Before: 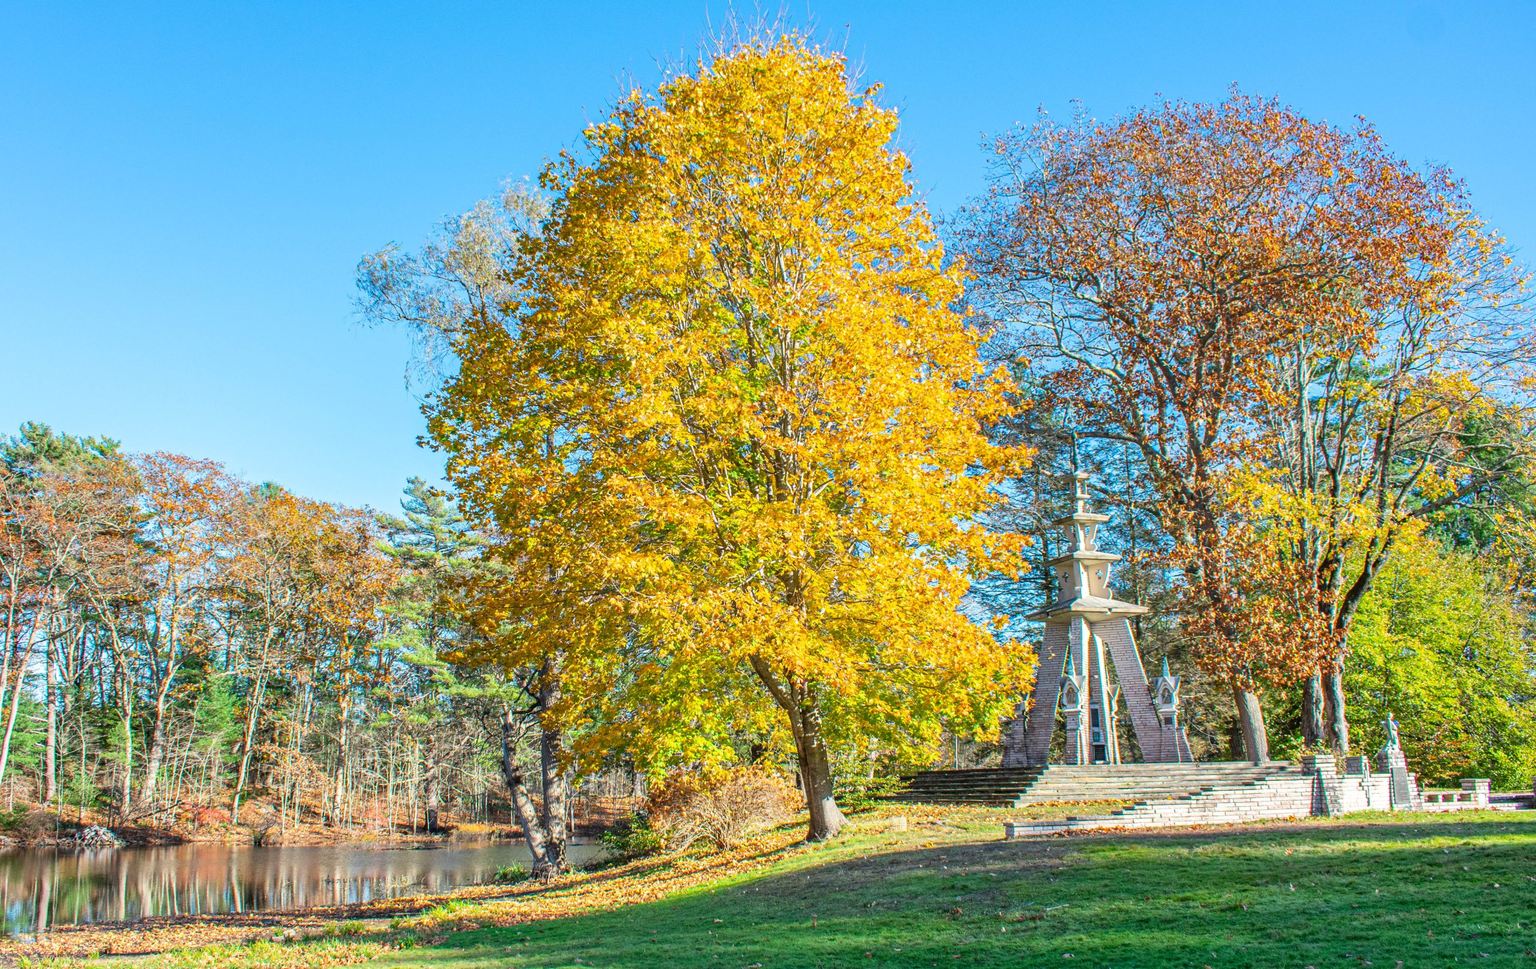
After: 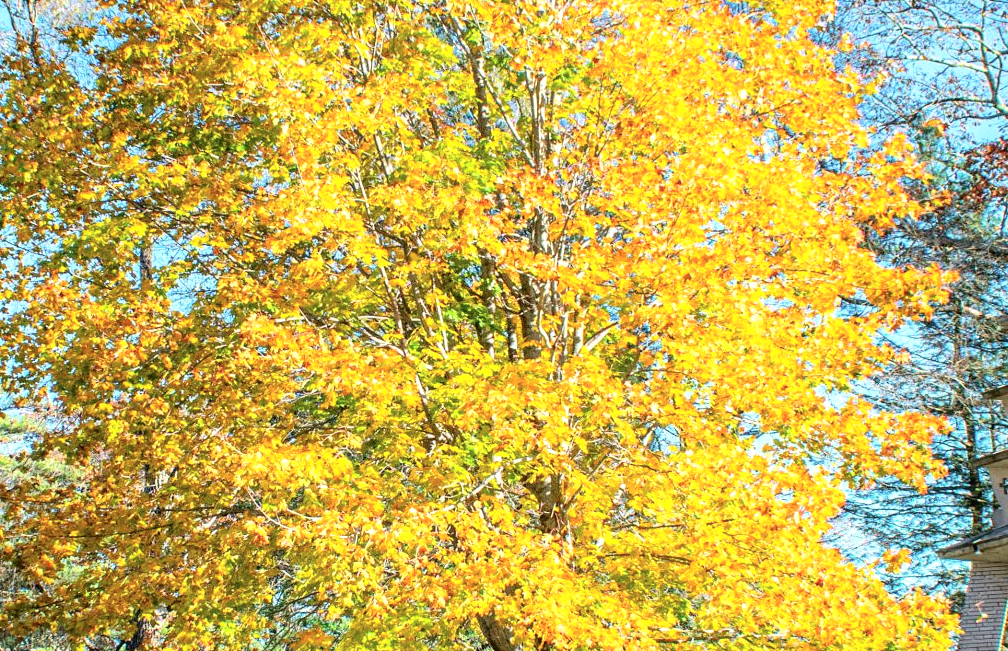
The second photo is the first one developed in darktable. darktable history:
tone equalizer: -8 EV -0.4 EV, -7 EV -0.355 EV, -6 EV -0.366 EV, -5 EV -0.214 EV, -3 EV 0.243 EV, -2 EV 0.341 EV, -1 EV 0.389 EV, +0 EV 0.407 EV
crop: left 30.149%, top 29.49%, right 30.133%, bottom 30.152%
tone curve: curves: ch0 [(0.003, 0) (0.066, 0.023) (0.149, 0.094) (0.264, 0.238) (0.395, 0.421) (0.517, 0.56) (0.688, 0.743) (0.813, 0.846) (1, 1)]; ch1 [(0, 0) (0.164, 0.115) (0.337, 0.332) (0.39, 0.398) (0.464, 0.461) (0.501, 0.5) (0.507, 0.503) (0.534, 0.537) (0.577, 0.59) (0.652, 0.681) (0.733, 0.749) (0.811, 0.796) (1, 1)]; ch2 [(0, 0) (0.337, 0.382) (0.464, 0.476) (0.501, 0.502) (0.527, 0.54) (0.551, 0.565) (0.6, 0.59) (0.687, 0.675) (1, 1)], color space Lab, independent channels, preserve colors none
